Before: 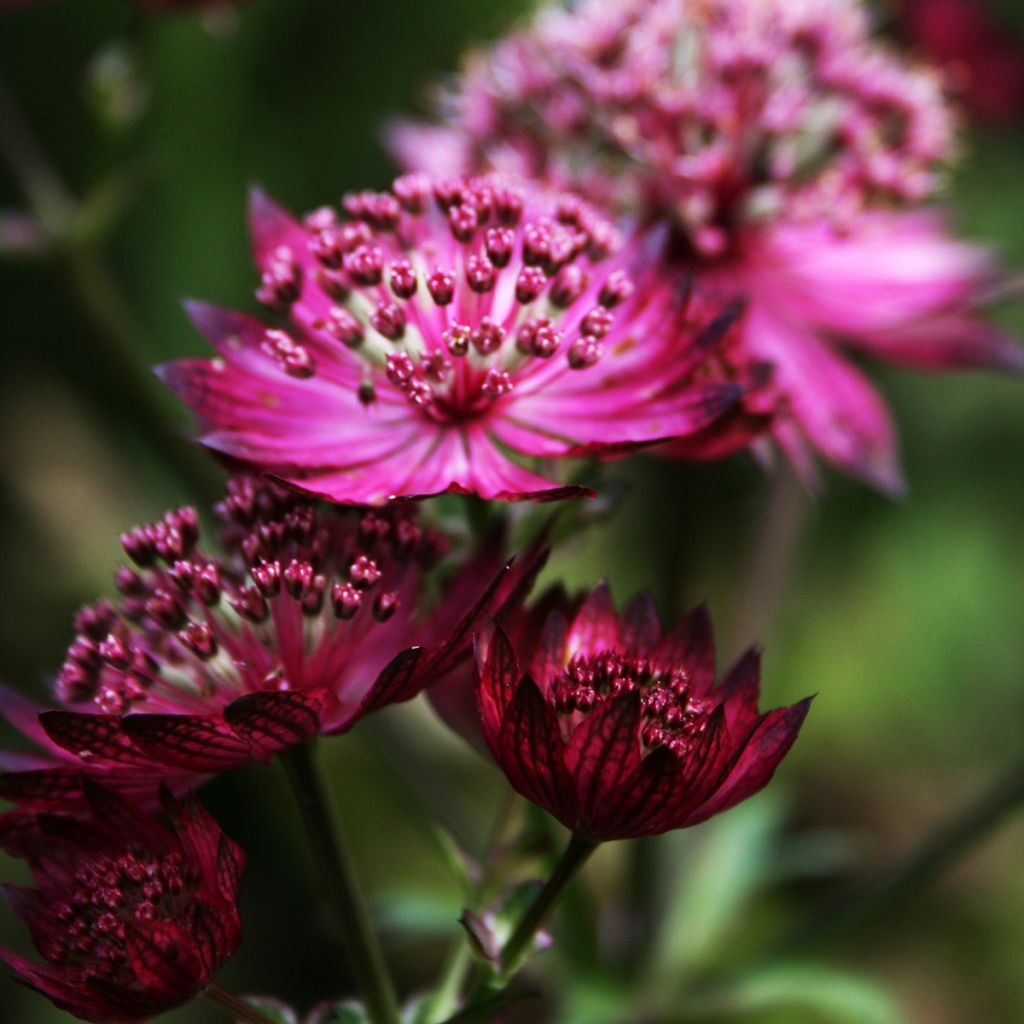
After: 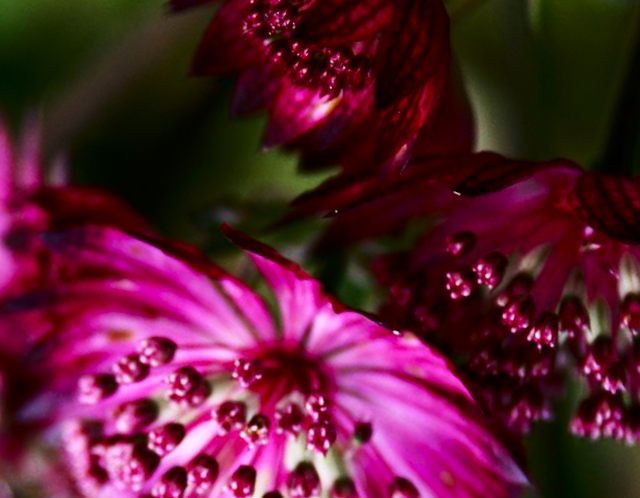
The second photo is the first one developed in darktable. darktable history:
crop and rotate: angle 147.65°, left 9.213%, top 15.603%, right 4.486%, bottom 17.174%
contrast brightness saturation: contrast 0.198, brightness -0.114, saturation 0.098
